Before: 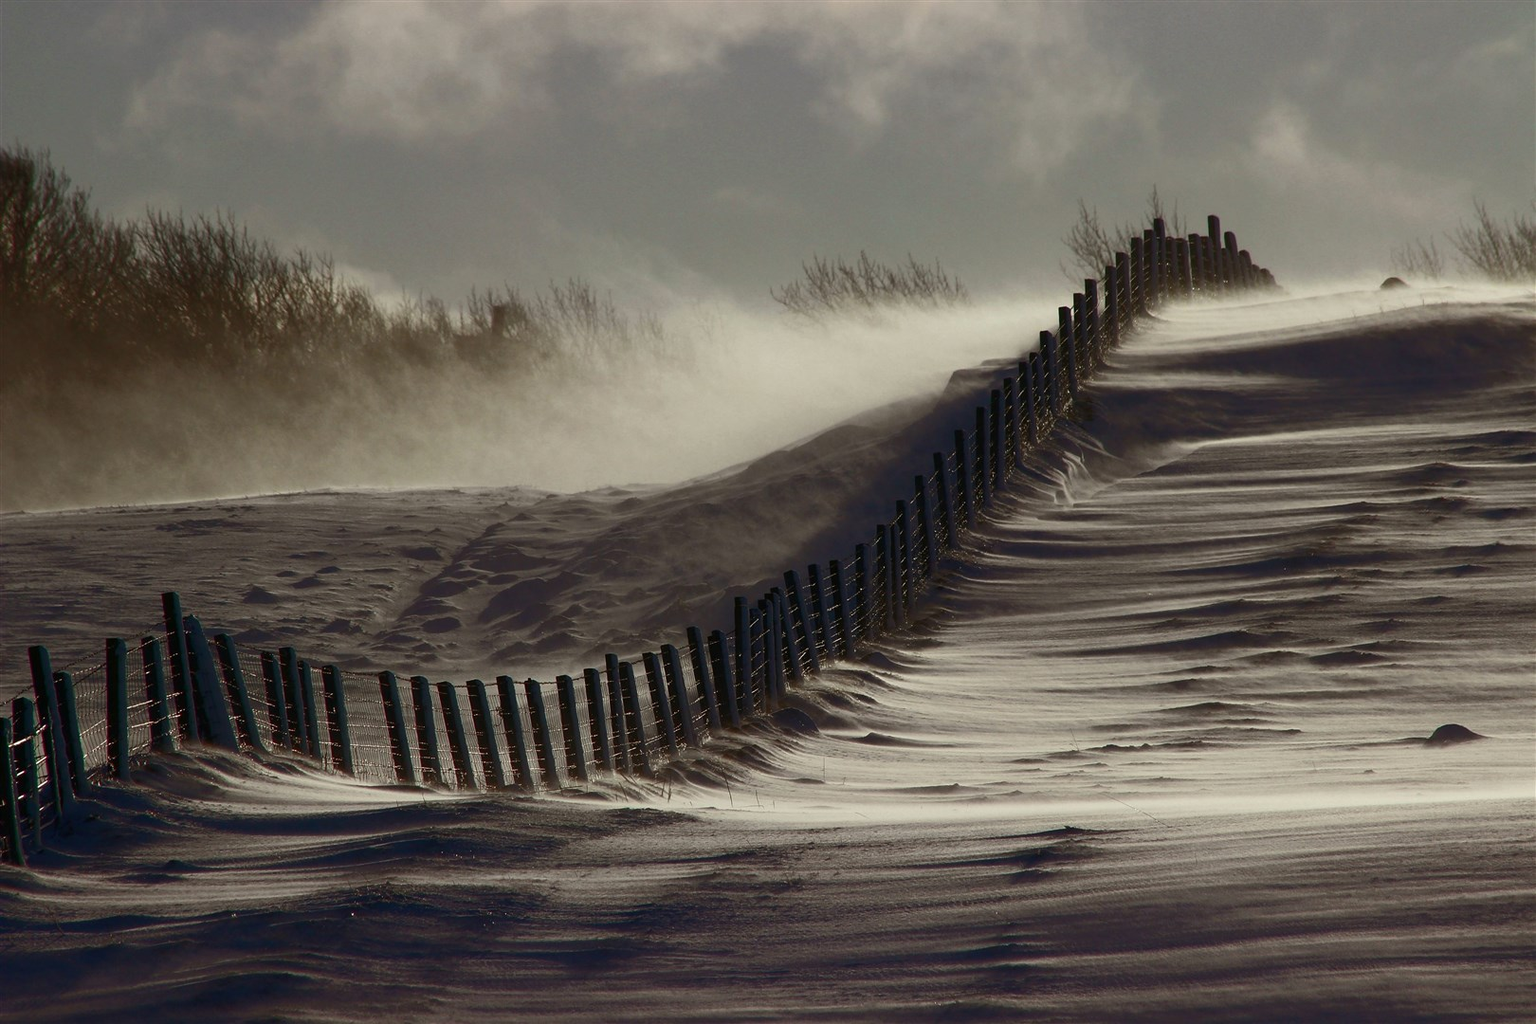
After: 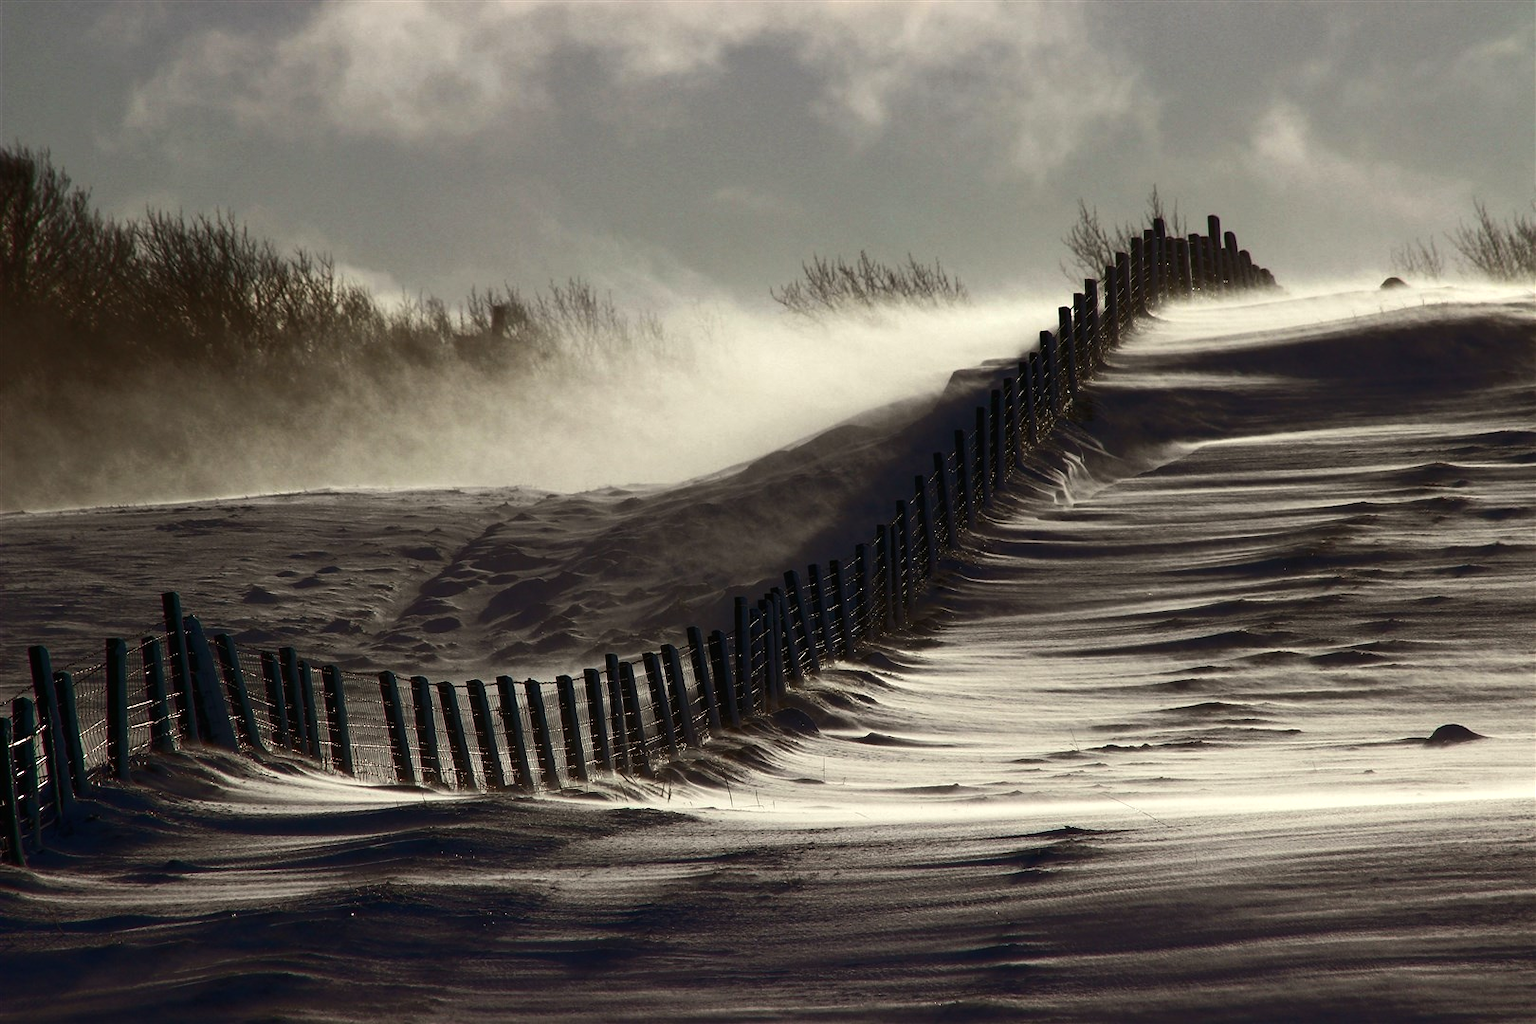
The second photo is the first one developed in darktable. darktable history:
tone equalizer: -8 EV -0.763 EV, -7 EV -0.689 EV, -6 EV -0.624 EV, -5 EV -0.396 EV, -3 EV 0.383 EV, -2 EV 0.6 EV, -1 EV 0.689 EV, +0 EV 0.723 EV, edges refinement/feathering 500, mask exposure compensation -1.57 EV, preserve details no
